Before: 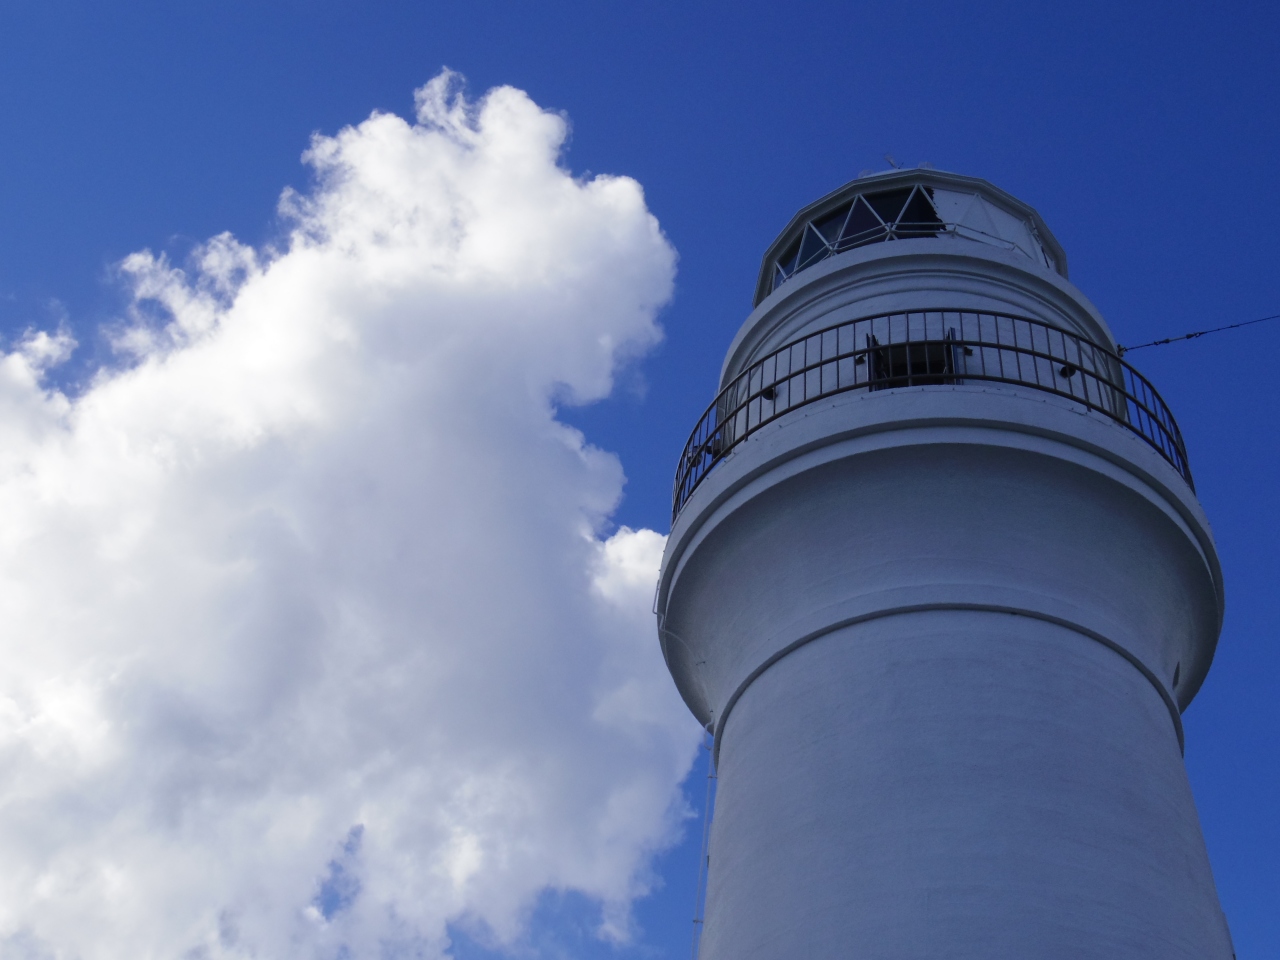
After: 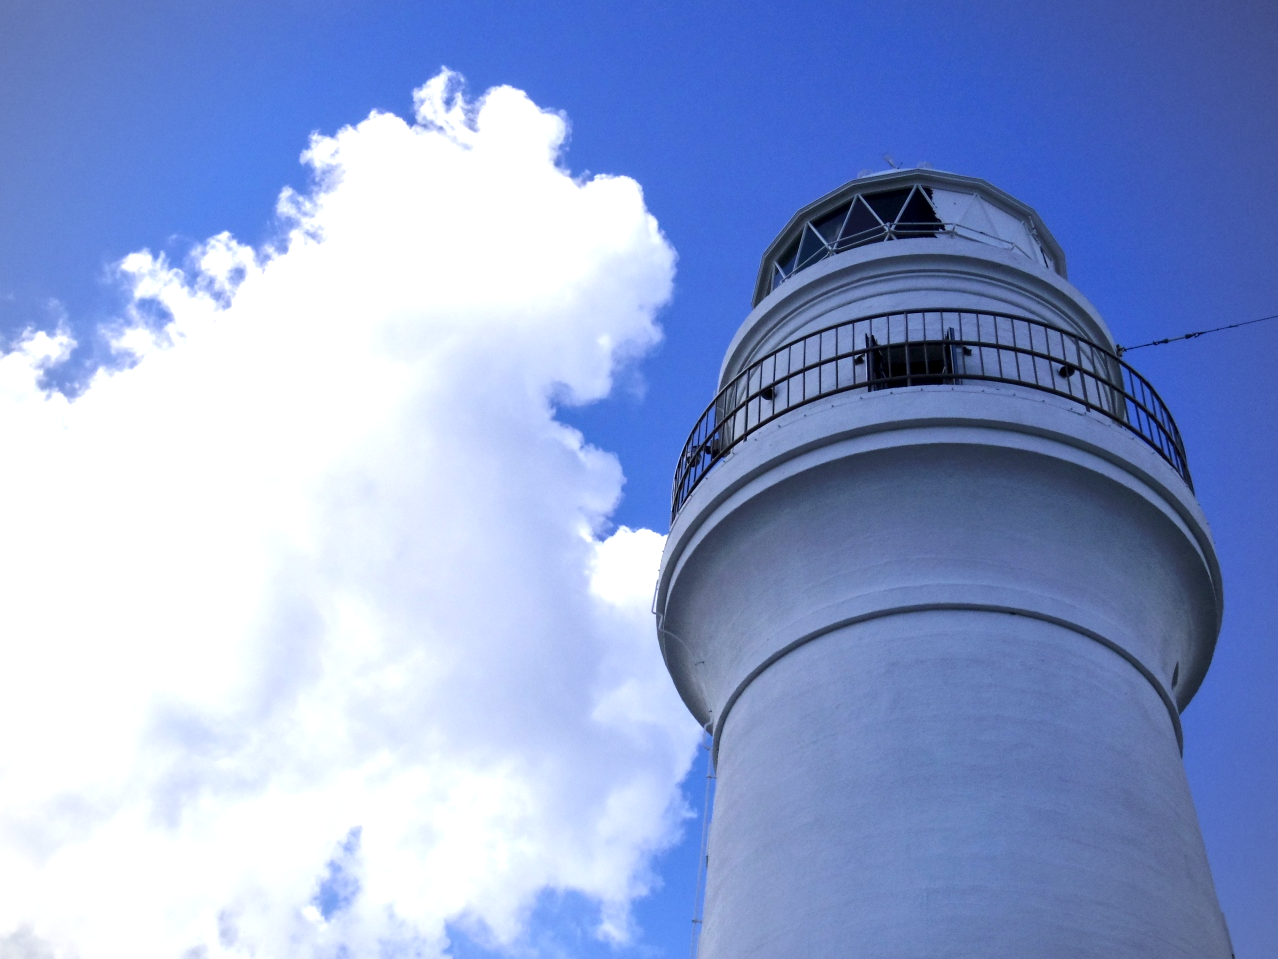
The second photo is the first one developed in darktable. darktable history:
crop and rotate: left 0.126%
exposure: black level correction 0, exposure 1 EV, compensate exposure bias true, compensate highlight preservation false
contrast equalizer: y [[0.546, 0.552, 0.554, 0.554, 0.552, 0.546], [0.5 ×6], [0.5 ×6], [0 ×6], [0 ×6]]
vignetting: fall-off radius 63.6%
